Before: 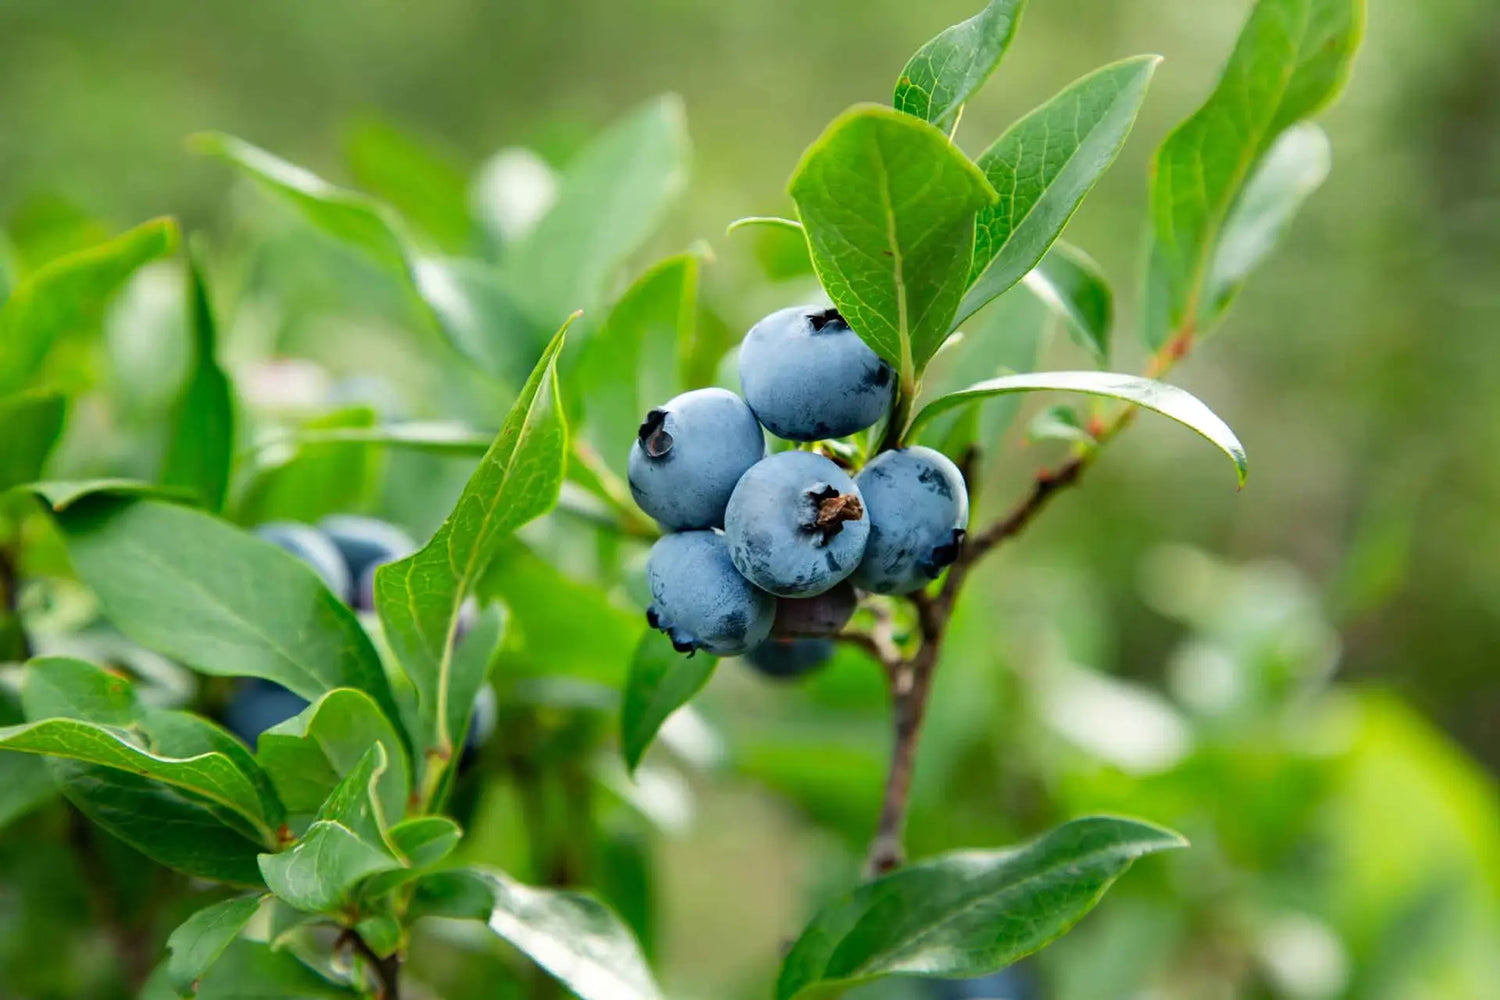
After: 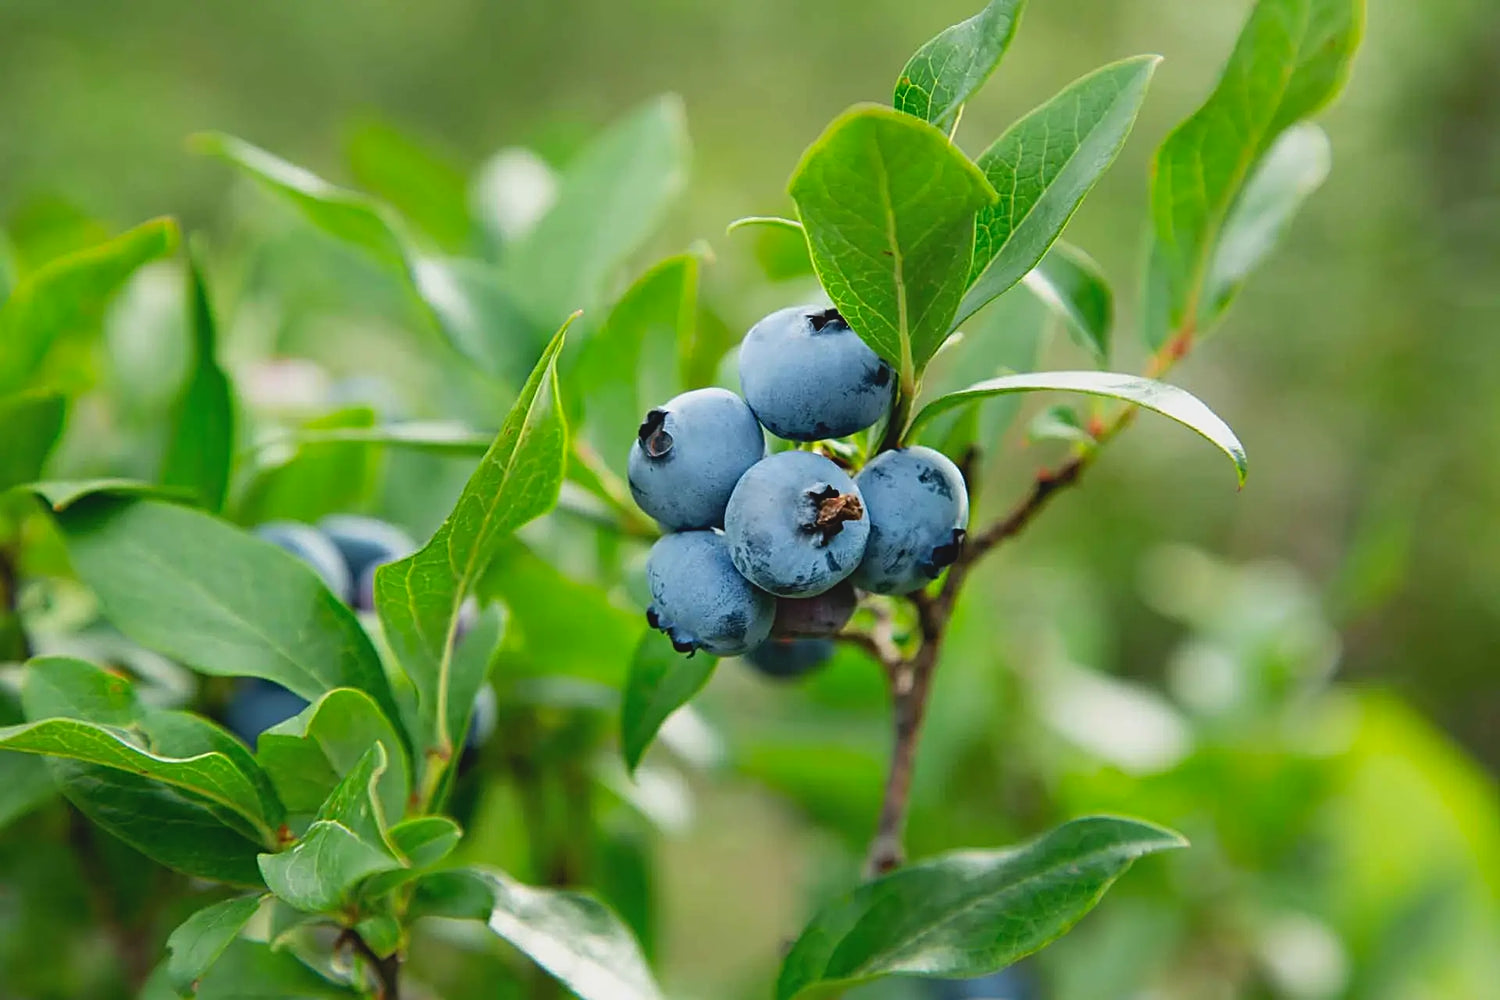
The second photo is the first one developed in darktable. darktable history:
contrast brightness saturation: contrast -0.126
sharpen: on, module defaults
